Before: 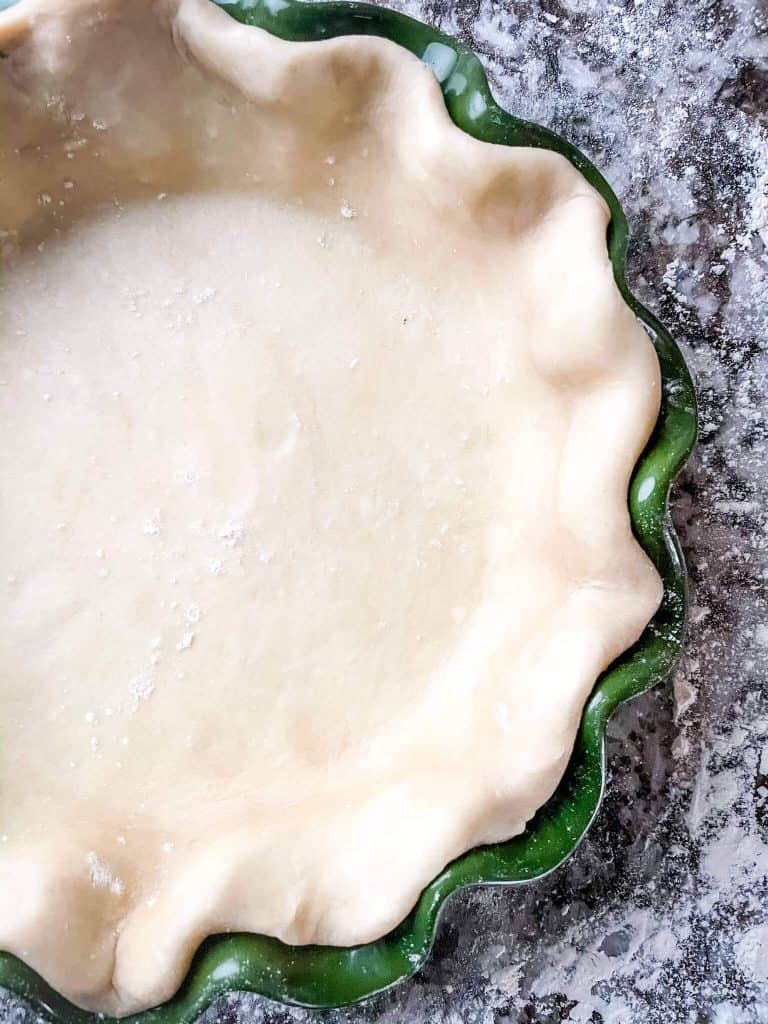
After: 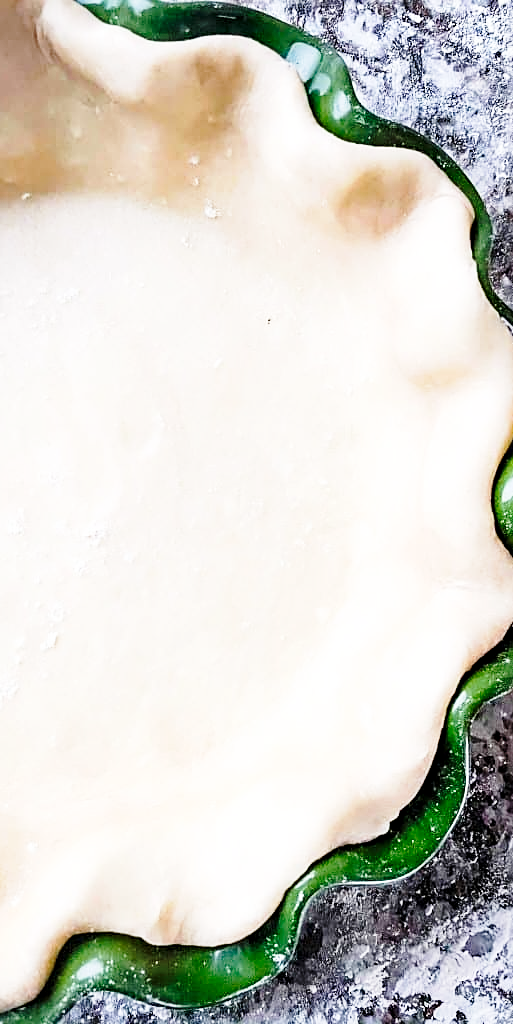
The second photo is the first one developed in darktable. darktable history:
crop and rotate: left 17.732%, right 15.423%
haze removal: compatibility mode true, adaptive false
sharpen: on, module defaults
base curve: curves: ch0 [(0, 0) (0.028, 0.03) (0.121, 0.232) (0.46, 0.748) (0.859, 0.968) (1, 1)], preserve colors none
